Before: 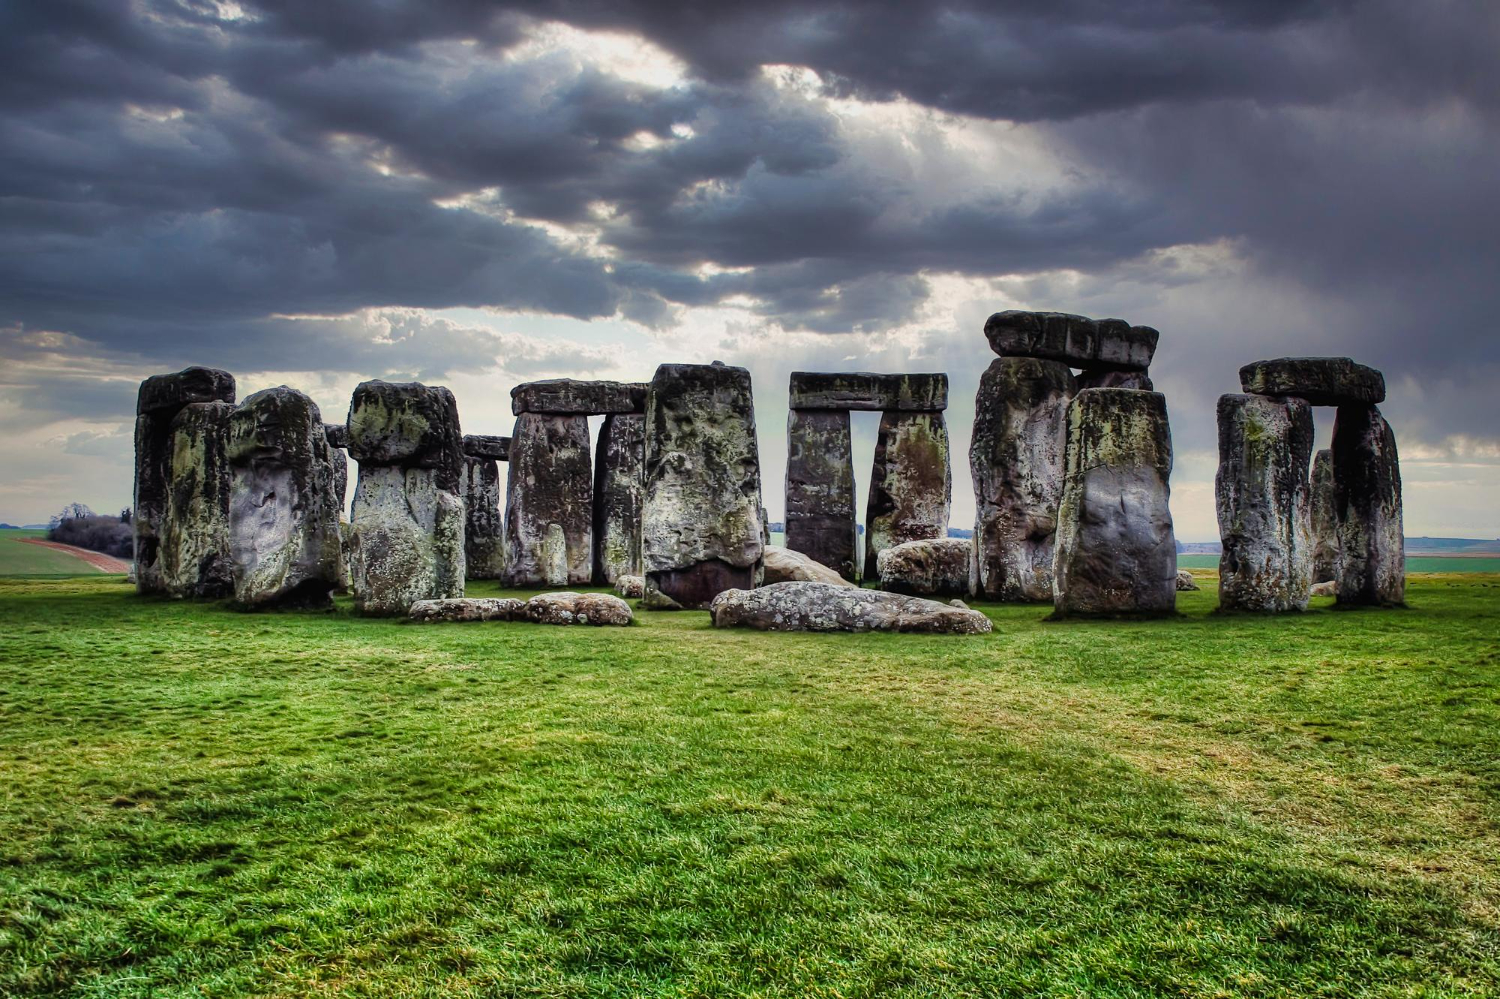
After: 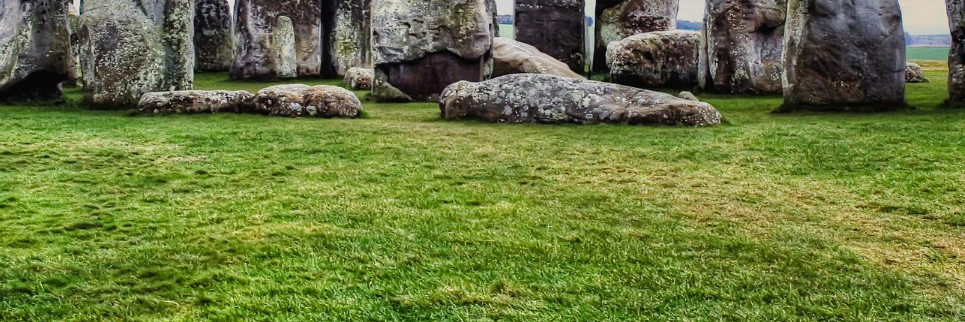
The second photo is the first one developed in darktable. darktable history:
crop: left 18.129%, top 50.862%, right 17.493%, bottom 16.891%
shadows and highlights: shadows 48.57, highlights -42, soften with gaussian
